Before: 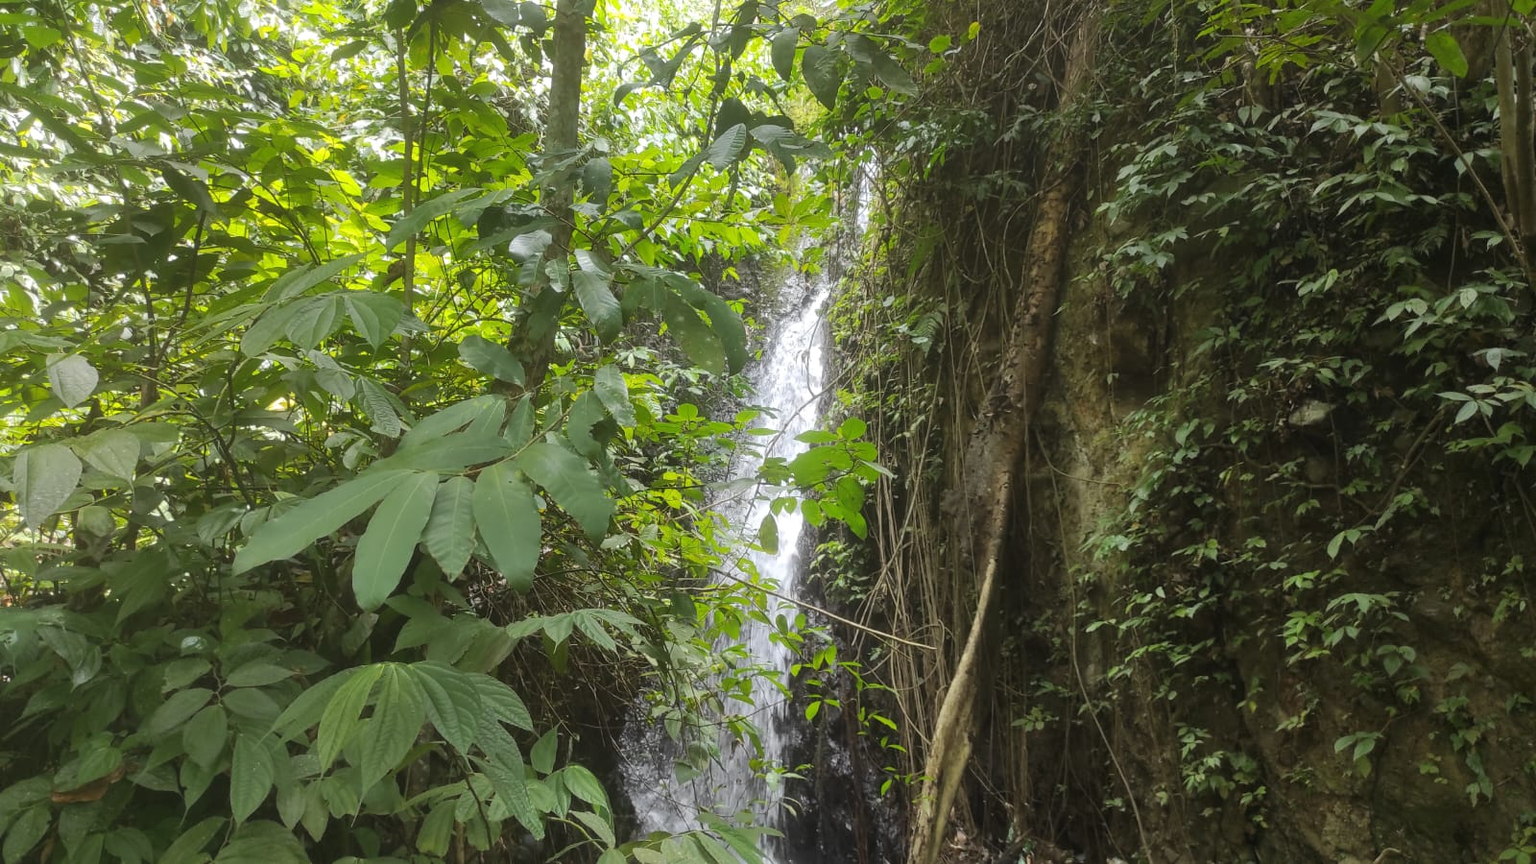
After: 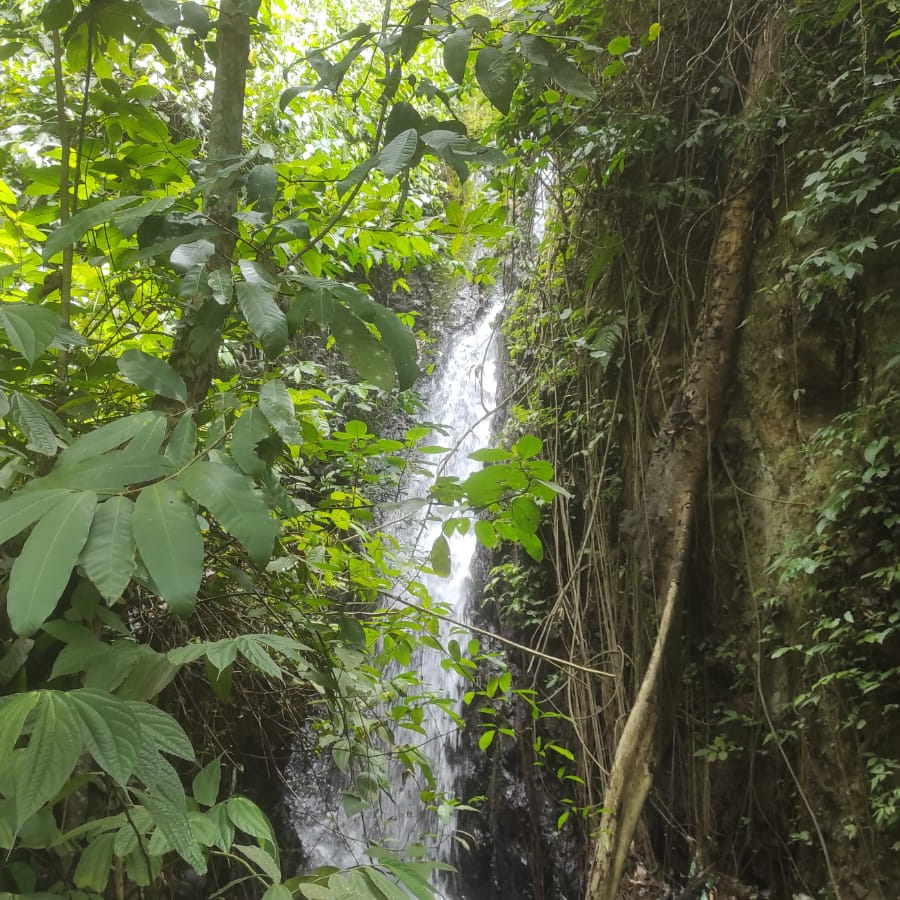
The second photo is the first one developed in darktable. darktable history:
sharpen: radius 2.883, amount 0.868, threshold 47.523
crop and rotate: left 22.516%, right 21.234%
